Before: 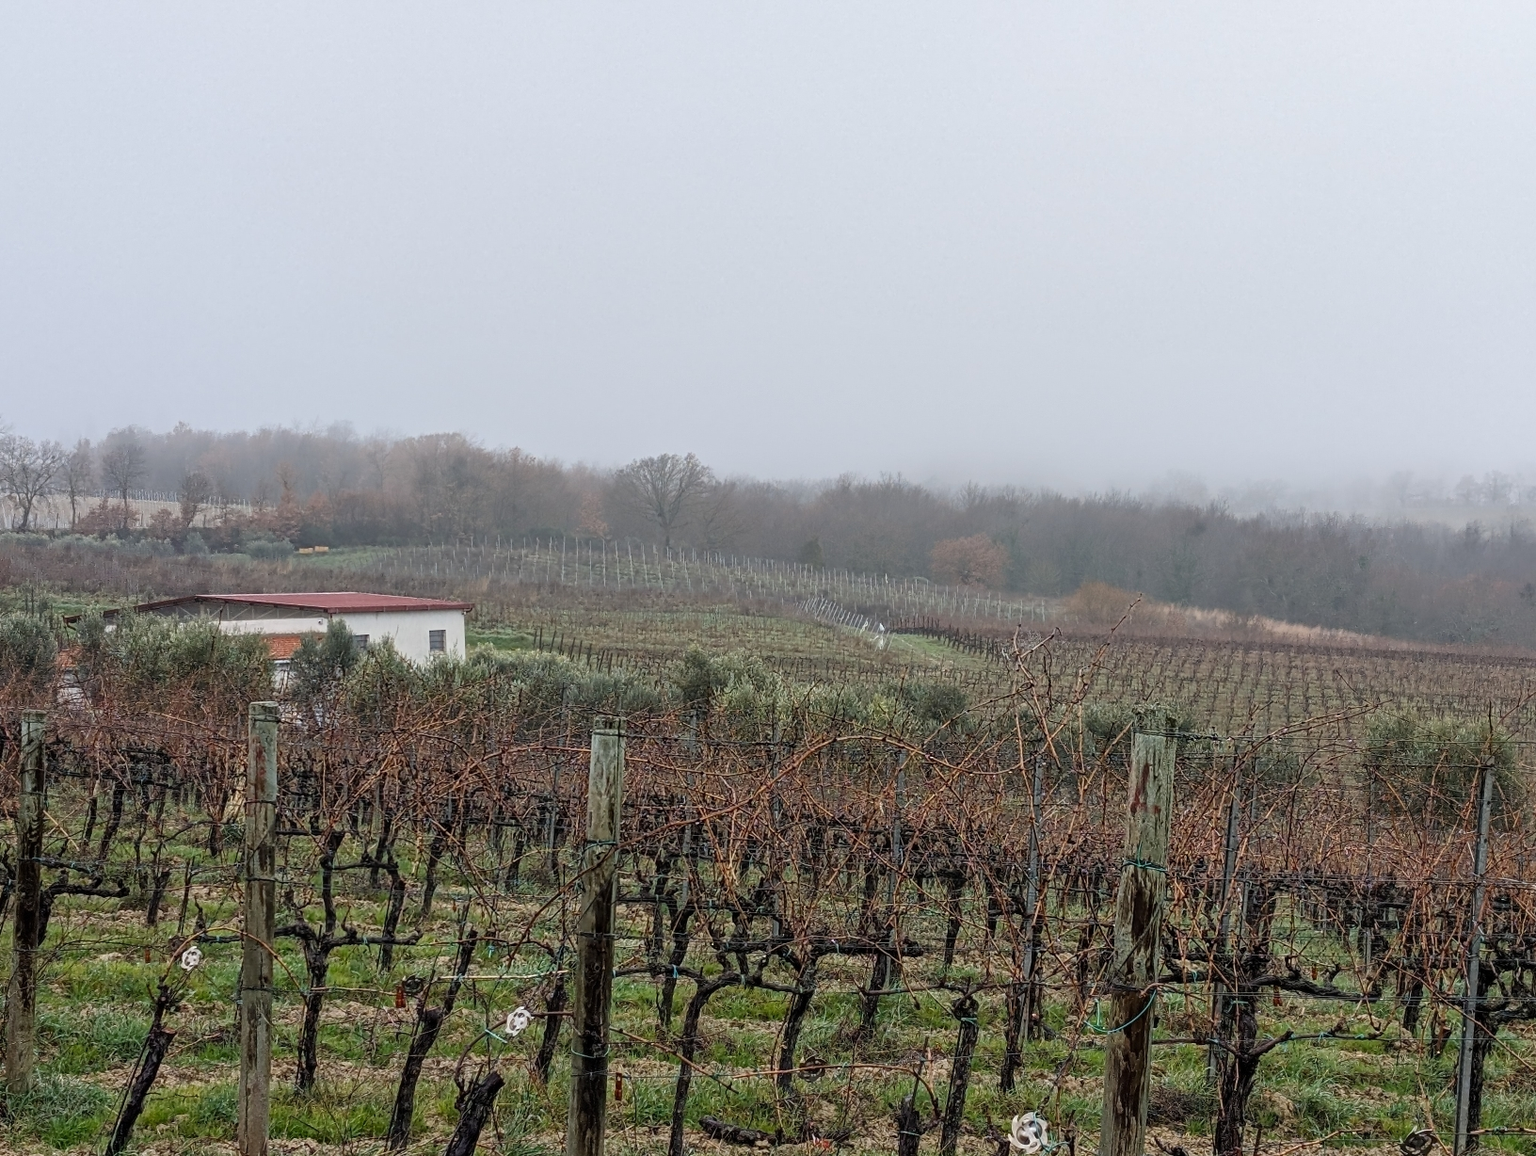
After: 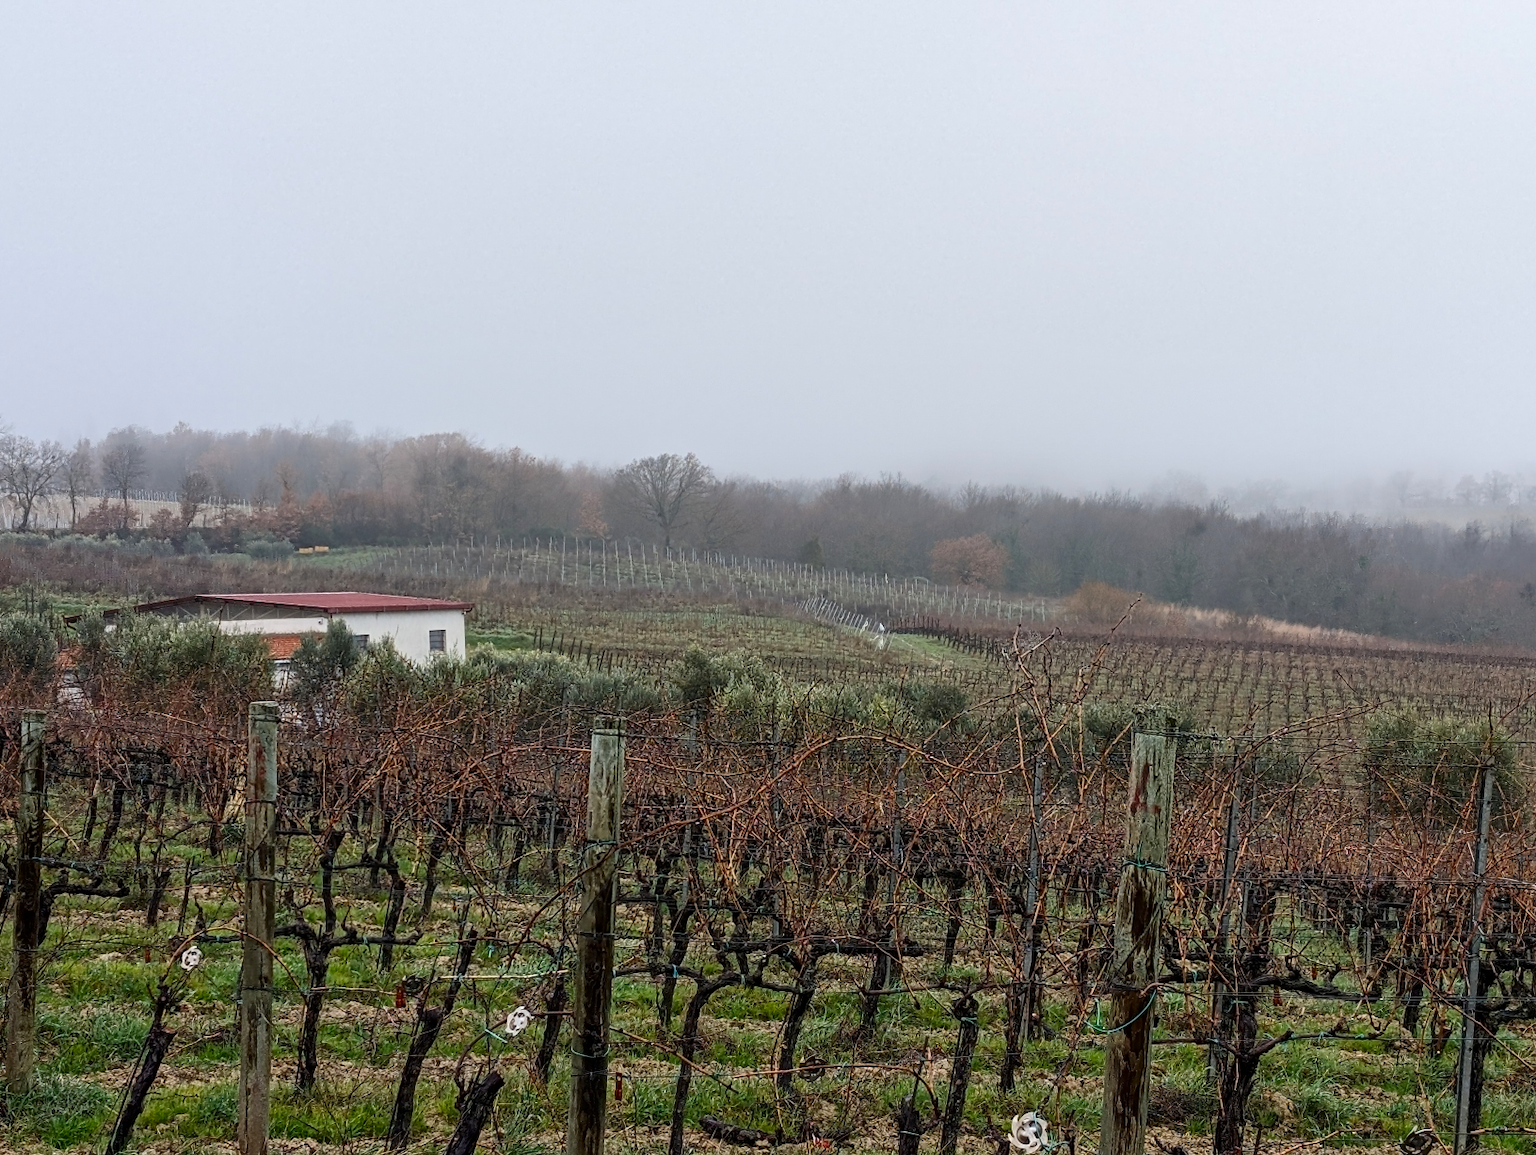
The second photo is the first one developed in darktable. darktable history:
contrast brightness saturation: contrast 0.131, brightness -0.046, saturation 0.152
